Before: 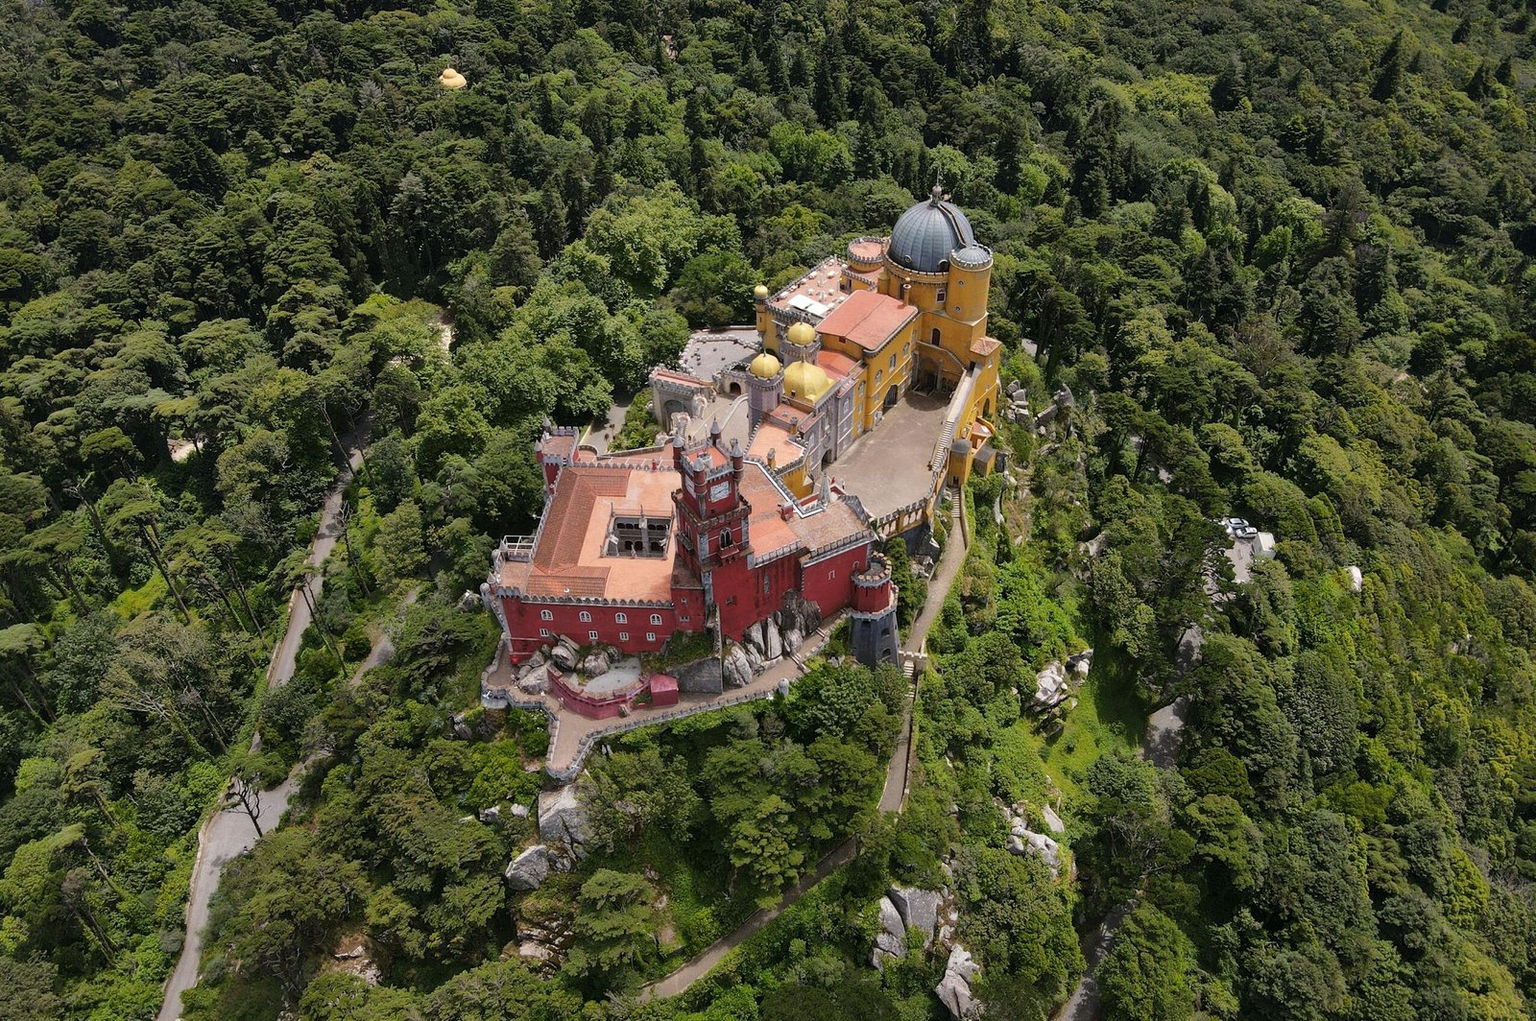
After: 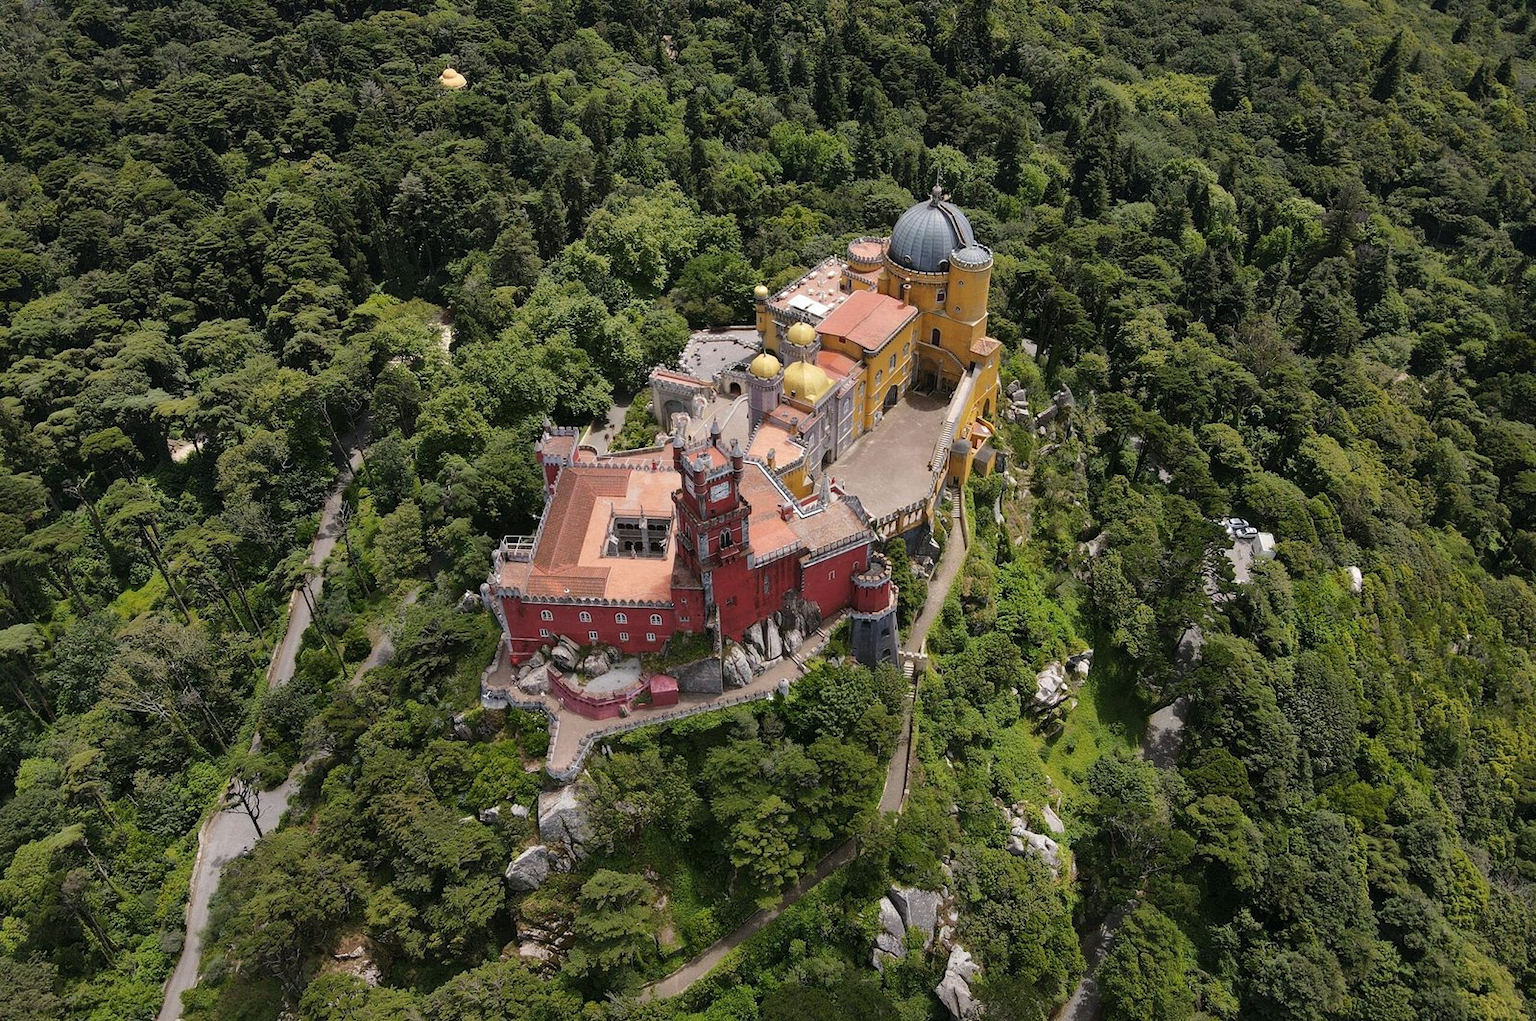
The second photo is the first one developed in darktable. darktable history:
contrast brightness saturation: saturation -0.047
